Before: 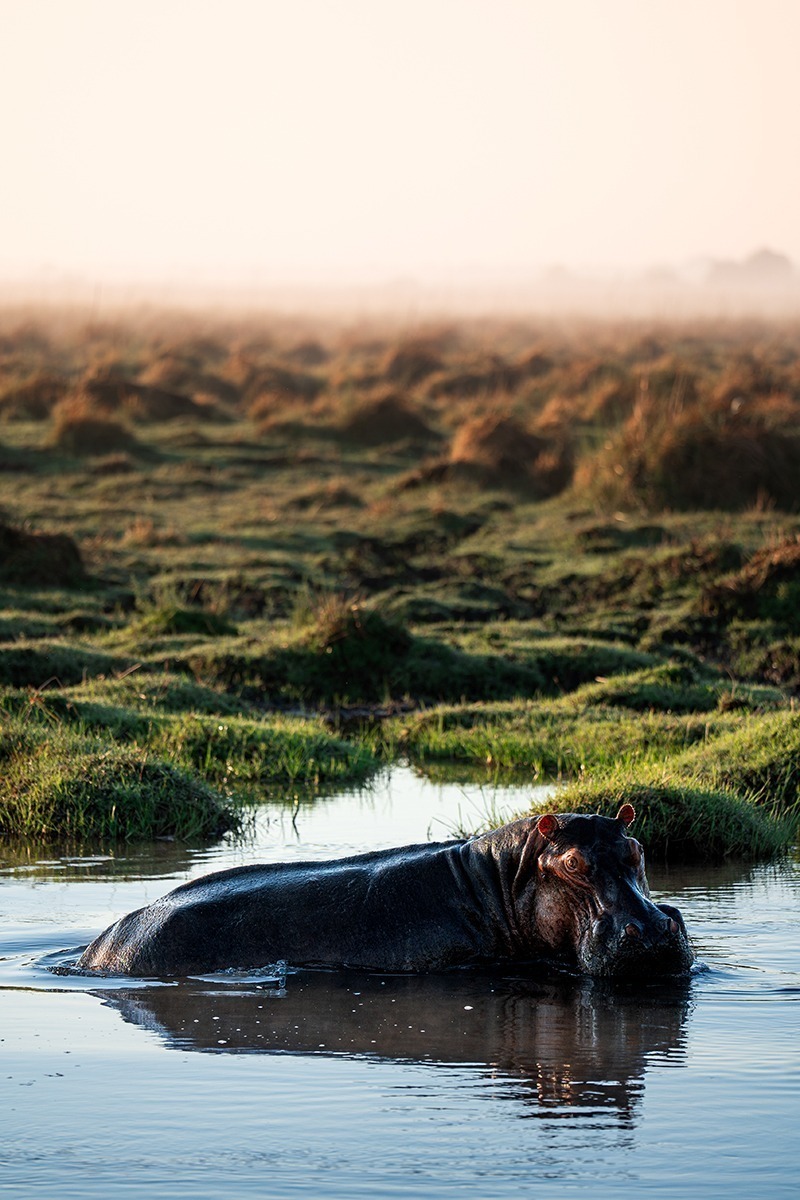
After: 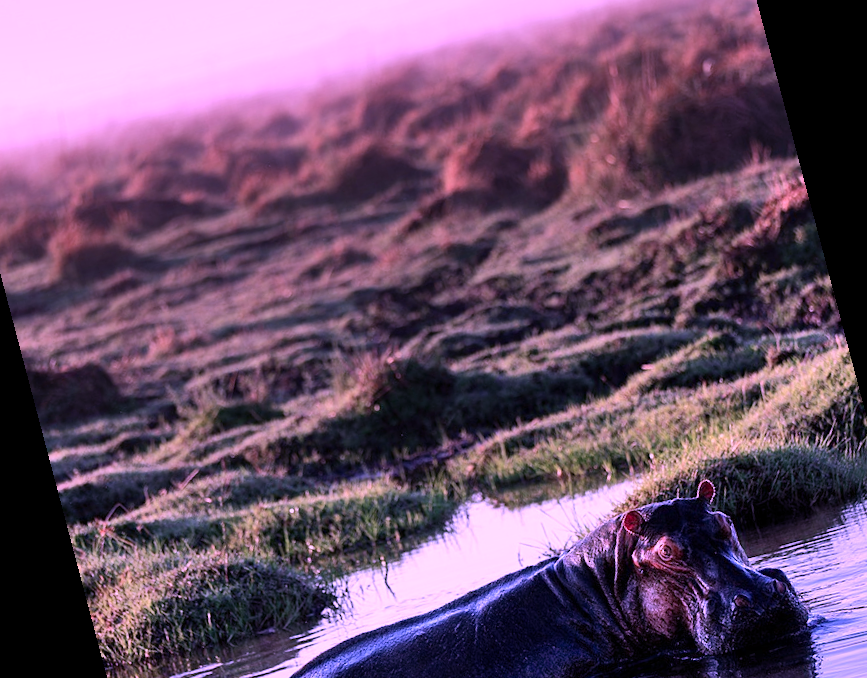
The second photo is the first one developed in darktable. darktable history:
white balance: red 1.045, blue 0.932
rotate and perspective: rotation -14.8°, crop left 0.1, crop right 0.903, crop top 0.25, crop bottom 0.748
color calibration: illuminant custom, x 0.379, y 0.481, temperature 4443.07 K
shadows and highlights: low approximation 0.01, soften with gaussian
